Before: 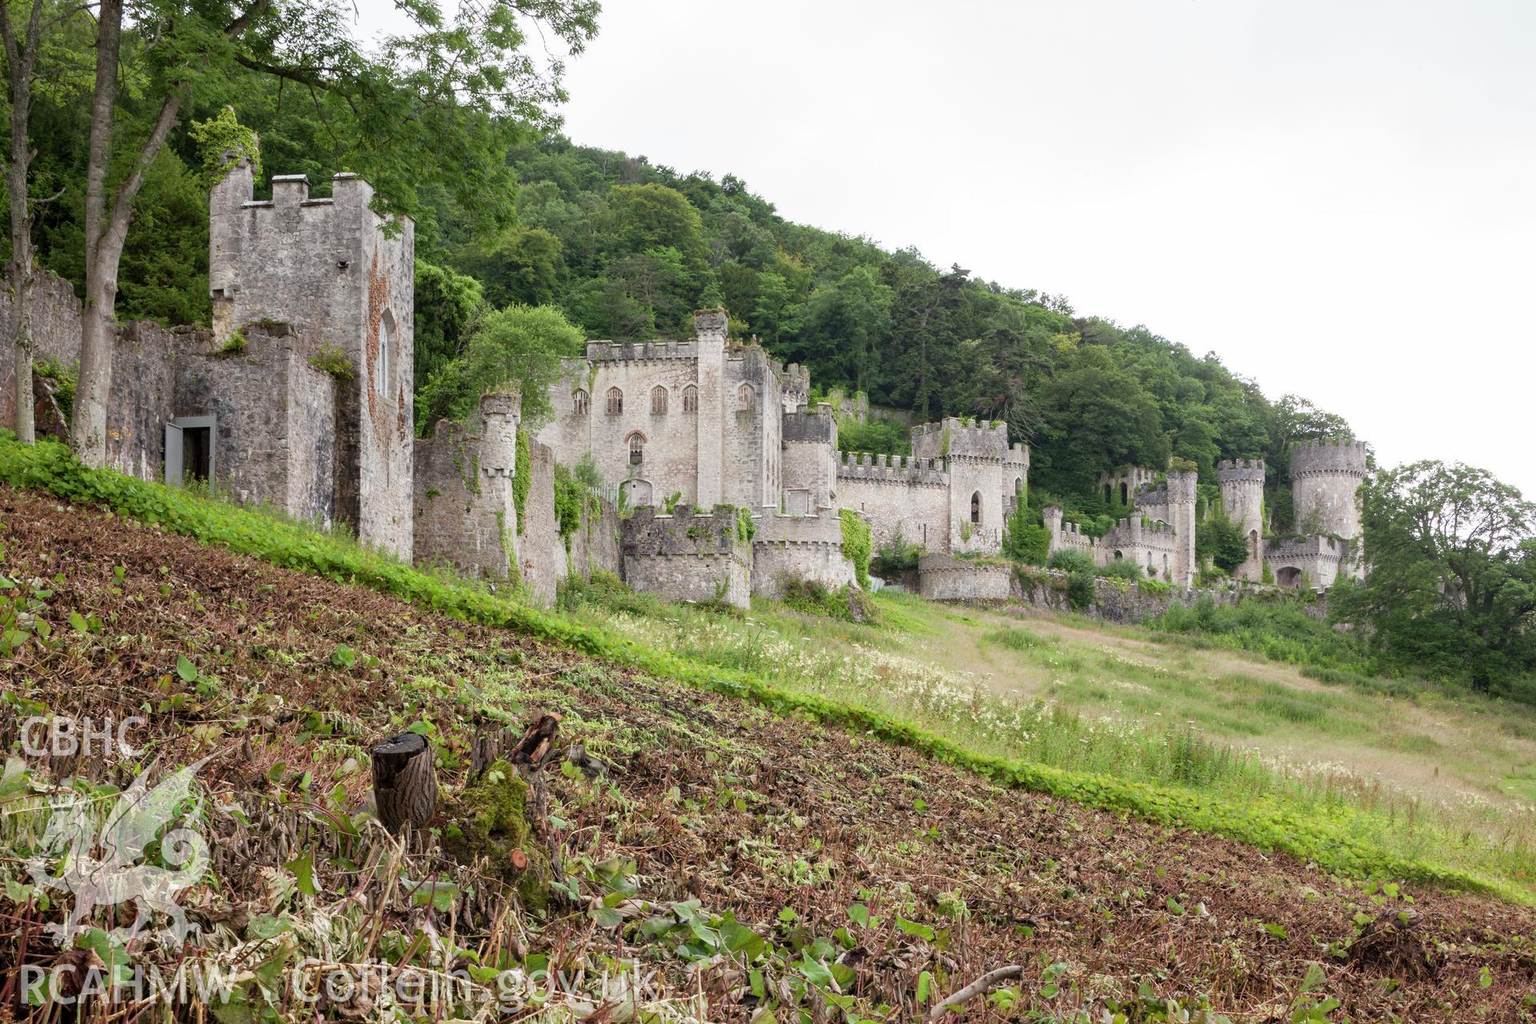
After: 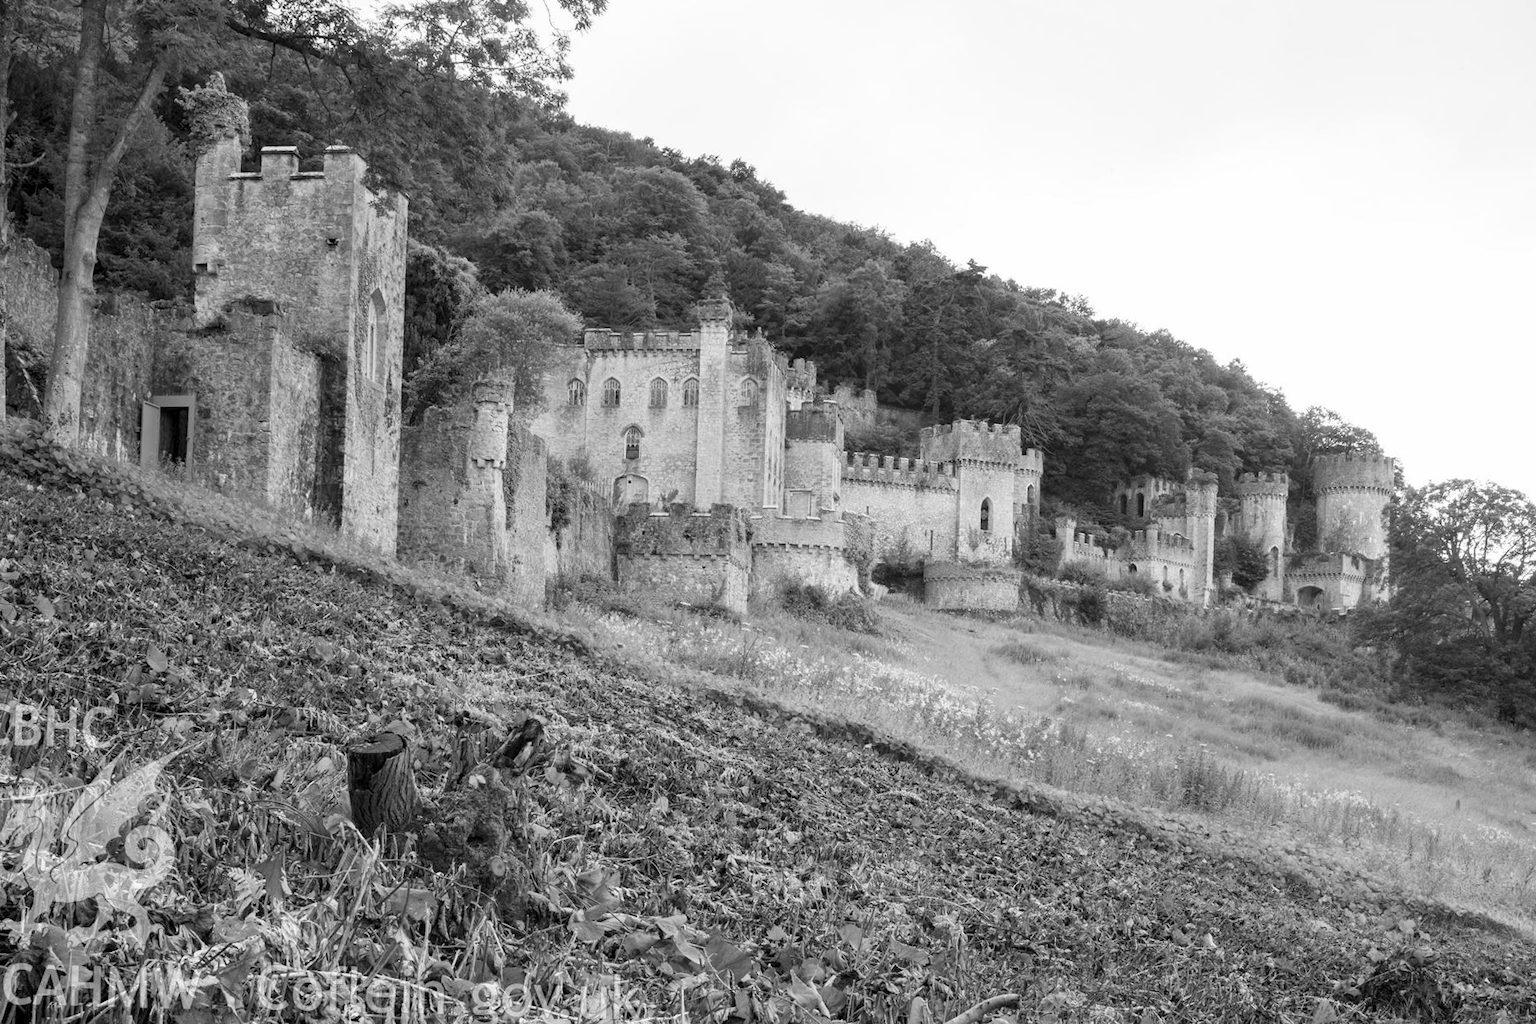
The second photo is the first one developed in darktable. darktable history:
crop and rotate: angle -1.69°
monochrome: on, module defaults
color correction: highlights a* 3.12, highlights b* -1.55, shadows a* -0.101, shadows b* 2.52, saturation 0.98
